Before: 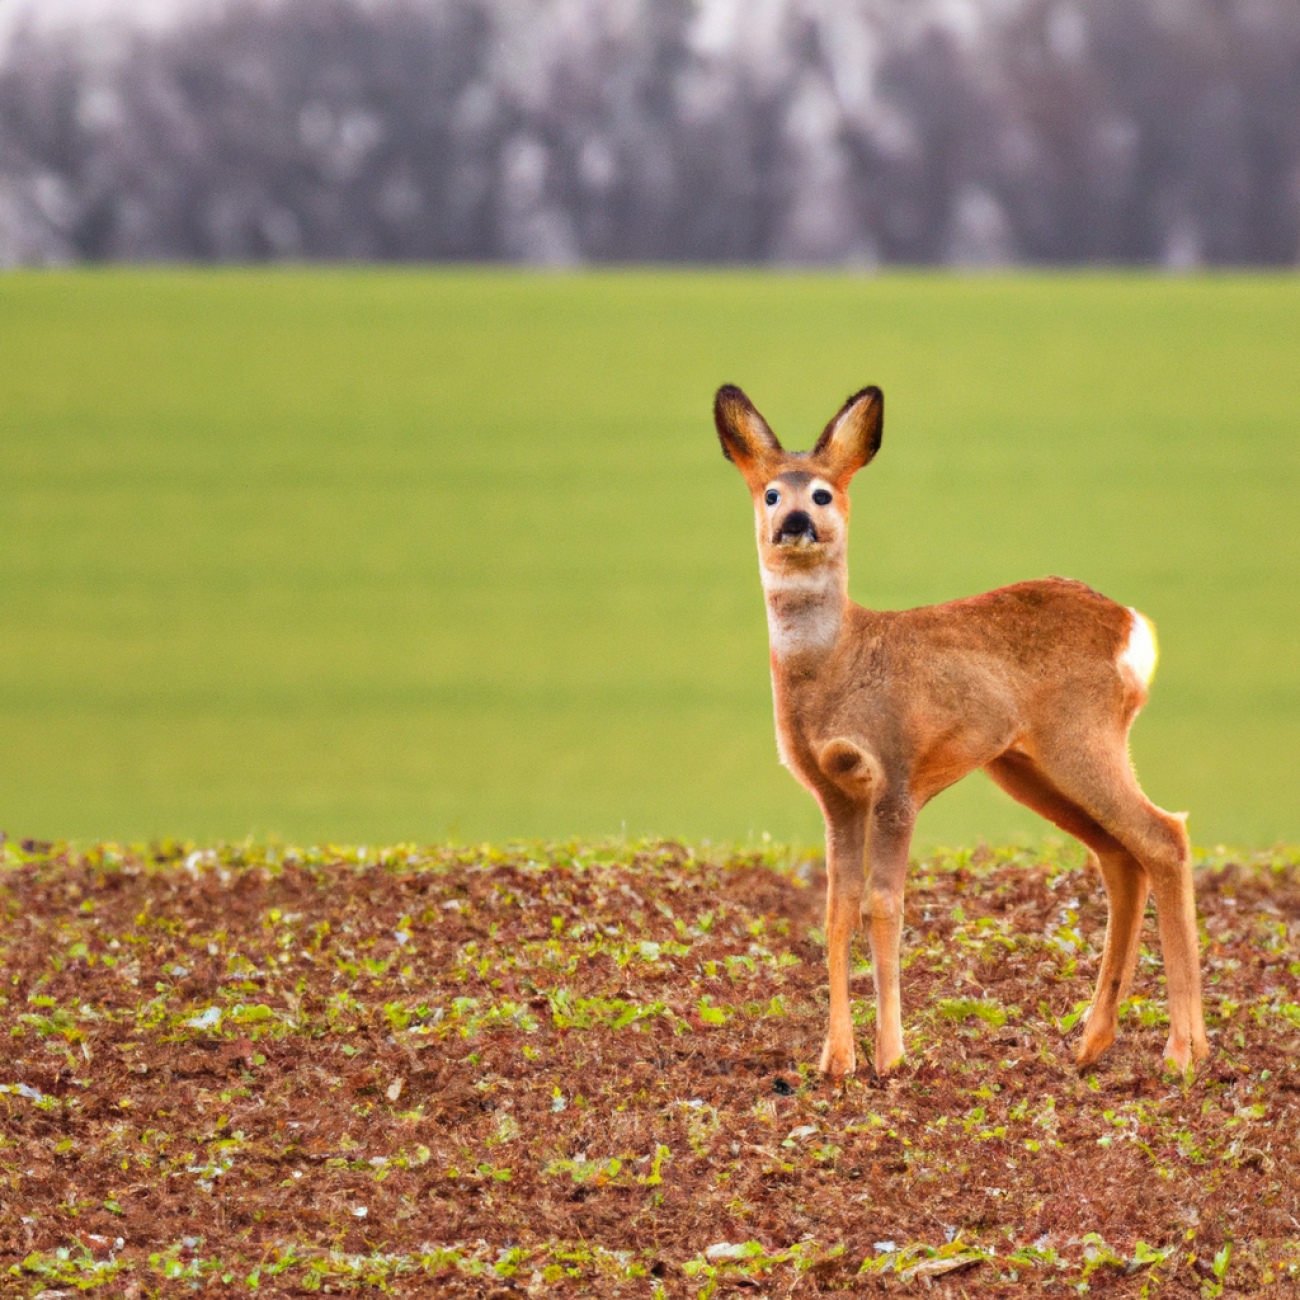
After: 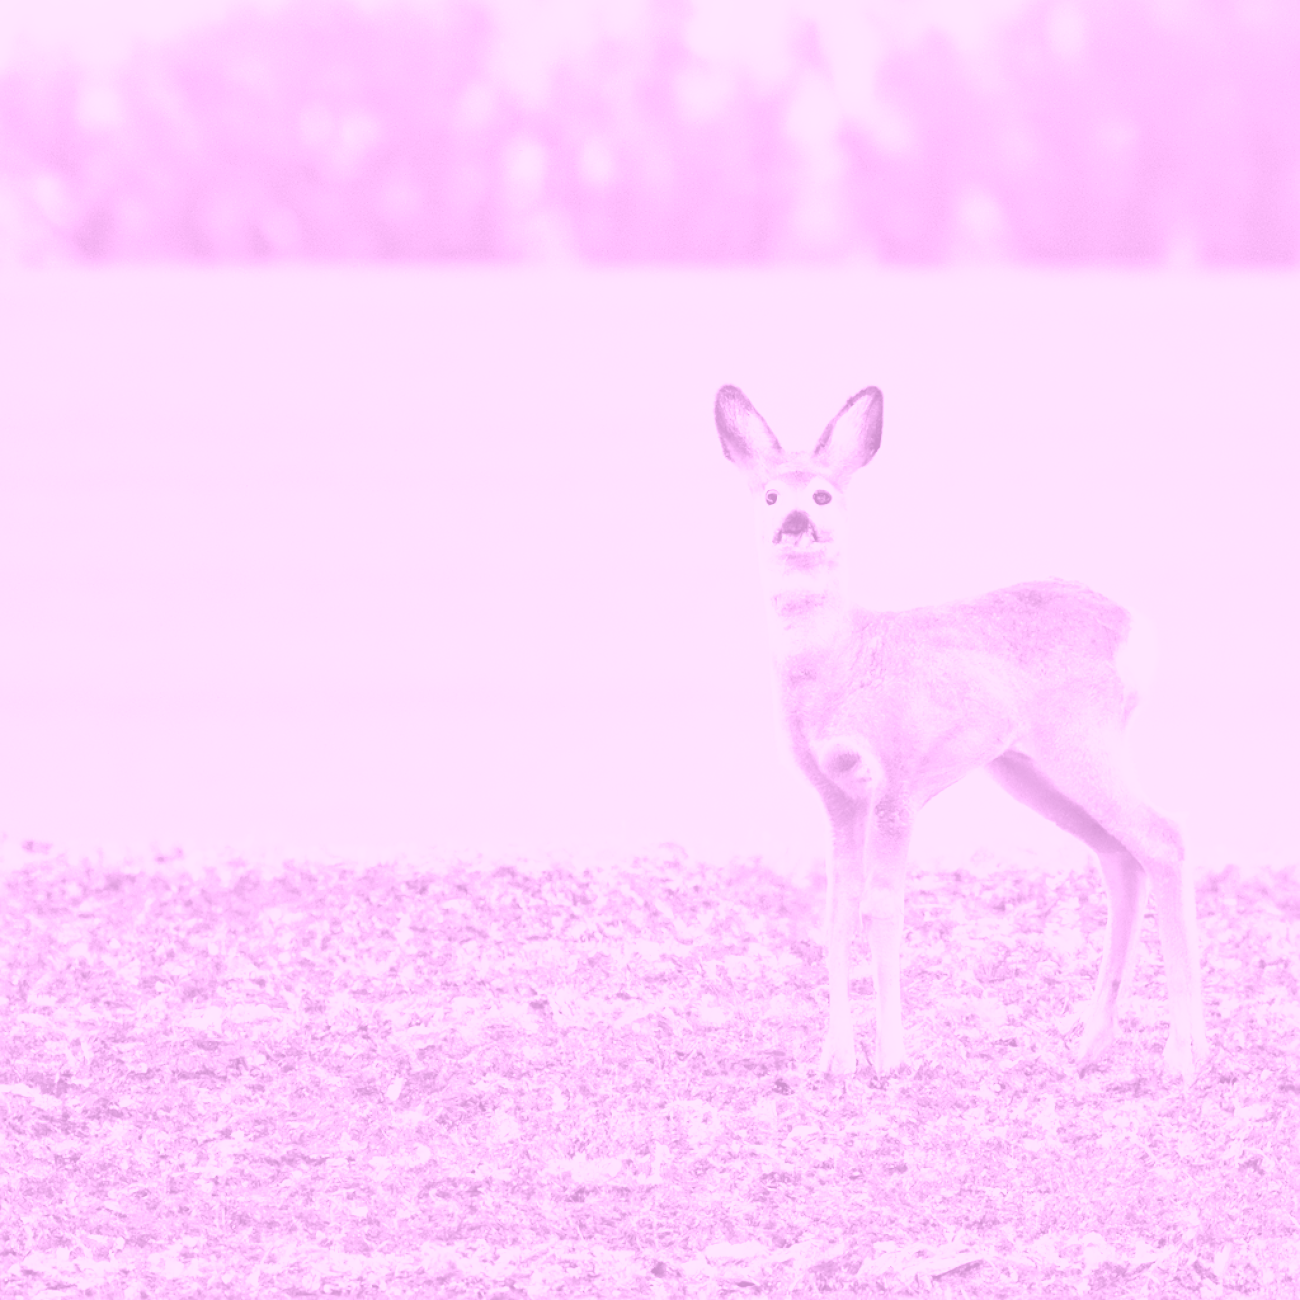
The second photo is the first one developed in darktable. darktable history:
sharpen: on, module defaults
colorize: hue 331.2°, saturation 75%, source mix 30.28%, lightness 70.52%, version 1
base curve: curves: ch0 [(0, 0) (0.495, 0.917) (1, 1)], preserve colors none
white balance: red 0.988, blue 1.017
haze removal: compatibility mode true, adaptive false
color balance: mode lift, gamma, gain (sRGB), lift [0.997, 0.979, 1.021, 1.011], gamma [1, 1.084, 0.916, 0.998], gain [1, 0.87, 1.13, 1.101], contrast 4.55%, contrast fulcrum 38.24%, output saturation 104.09%
